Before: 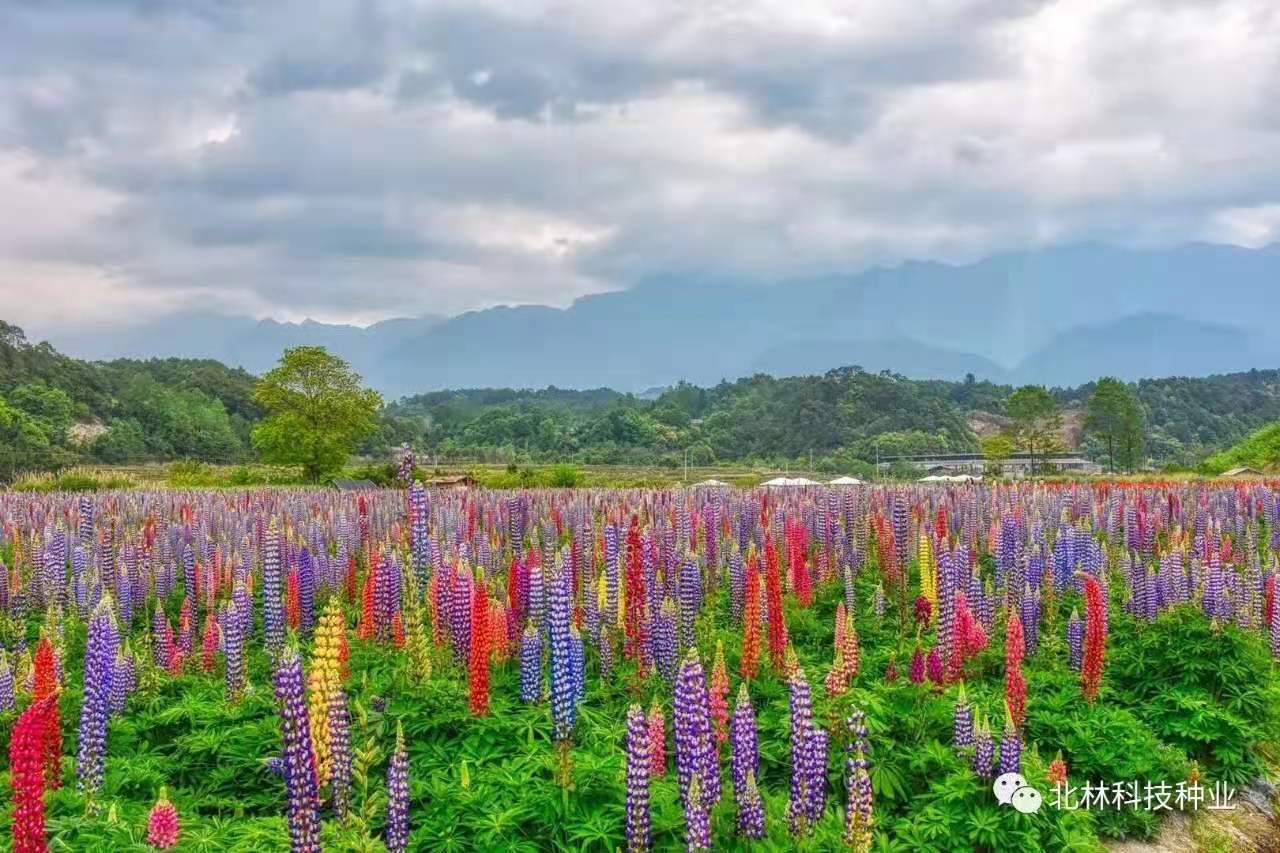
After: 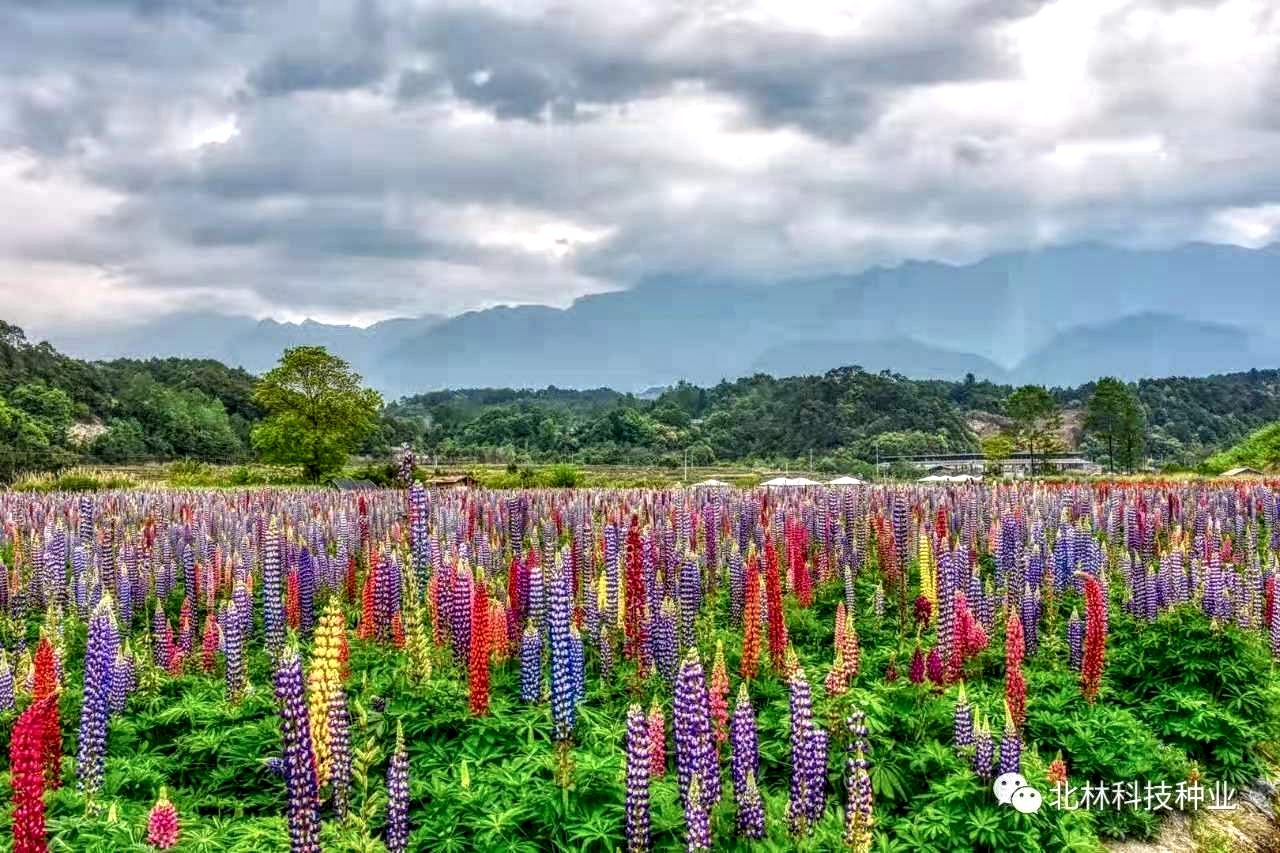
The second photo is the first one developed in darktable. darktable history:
local contrast: highlights 17%, detail 186%
